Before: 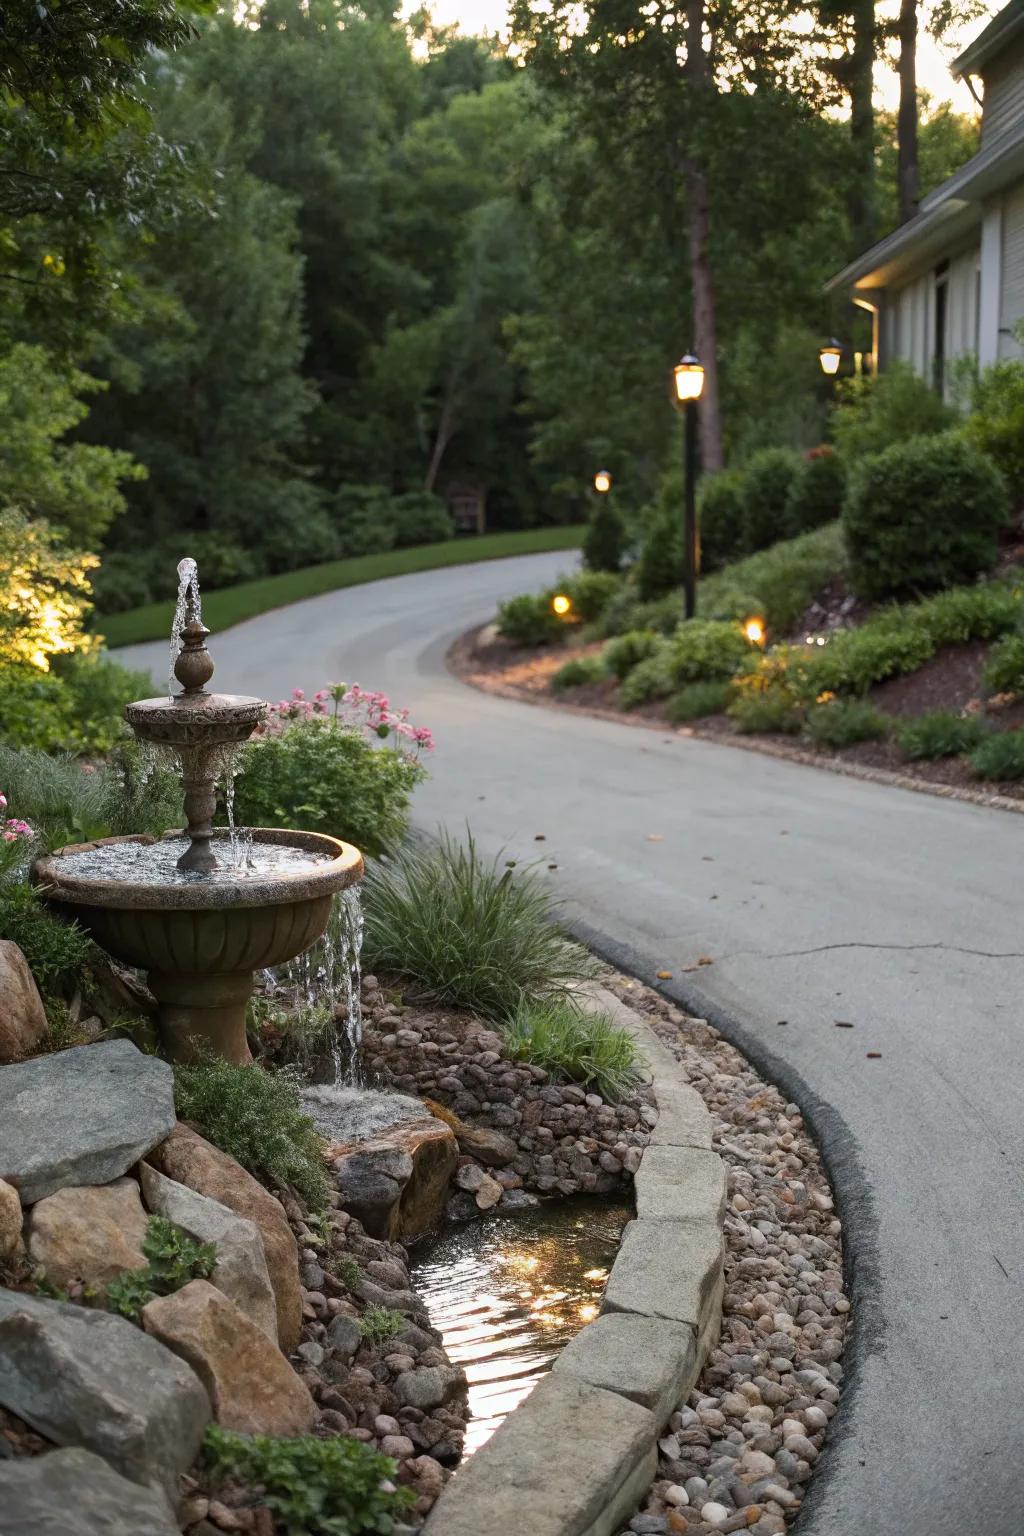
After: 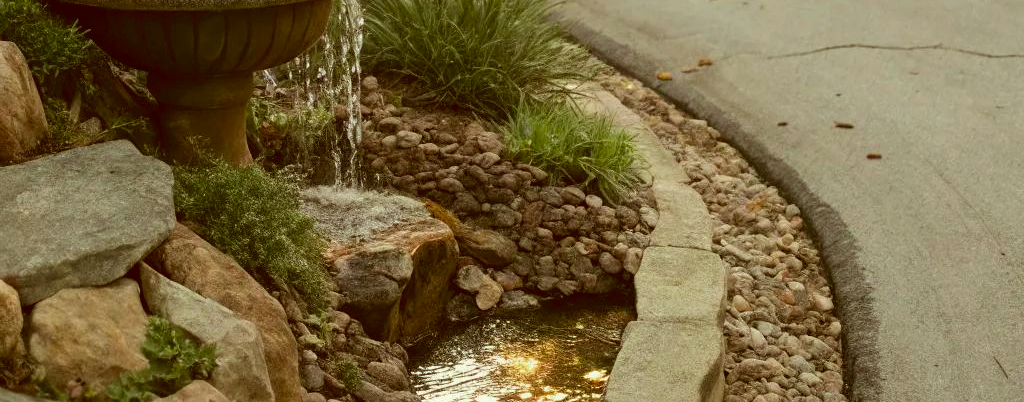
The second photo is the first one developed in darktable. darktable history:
color correction: highlights a* -5.17, highlights b* 9.8, shadows a* 9.24, shadows b* 24.68
crop and rotate: top 58.567%, bottom 15.256%
velvia: on, module defaults
